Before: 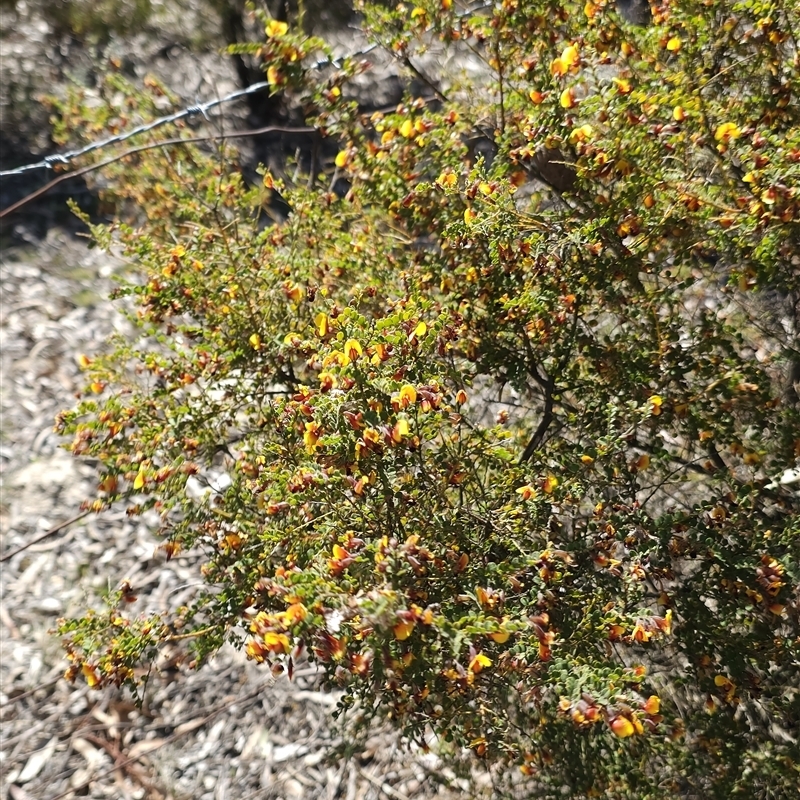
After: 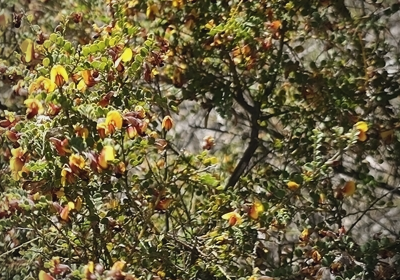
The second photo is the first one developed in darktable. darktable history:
crop: left 36.839%, top 34.322%, right 13.135%, bottom 30.631%
vignetting: on, module defaults
contrast brightness saturation: contrast -0.087, brightness -0.042, saturation -0.113
